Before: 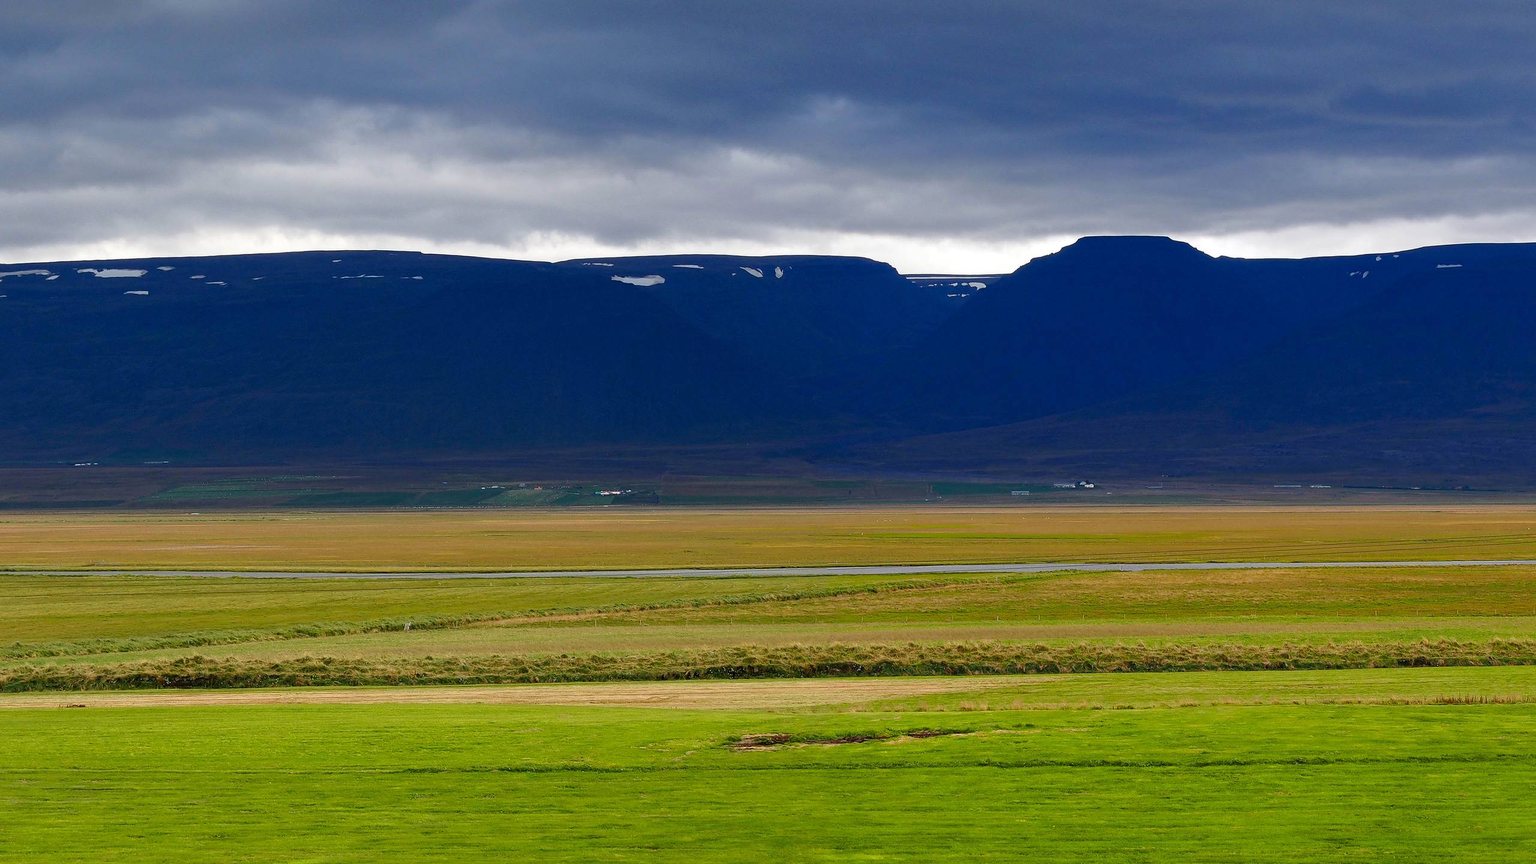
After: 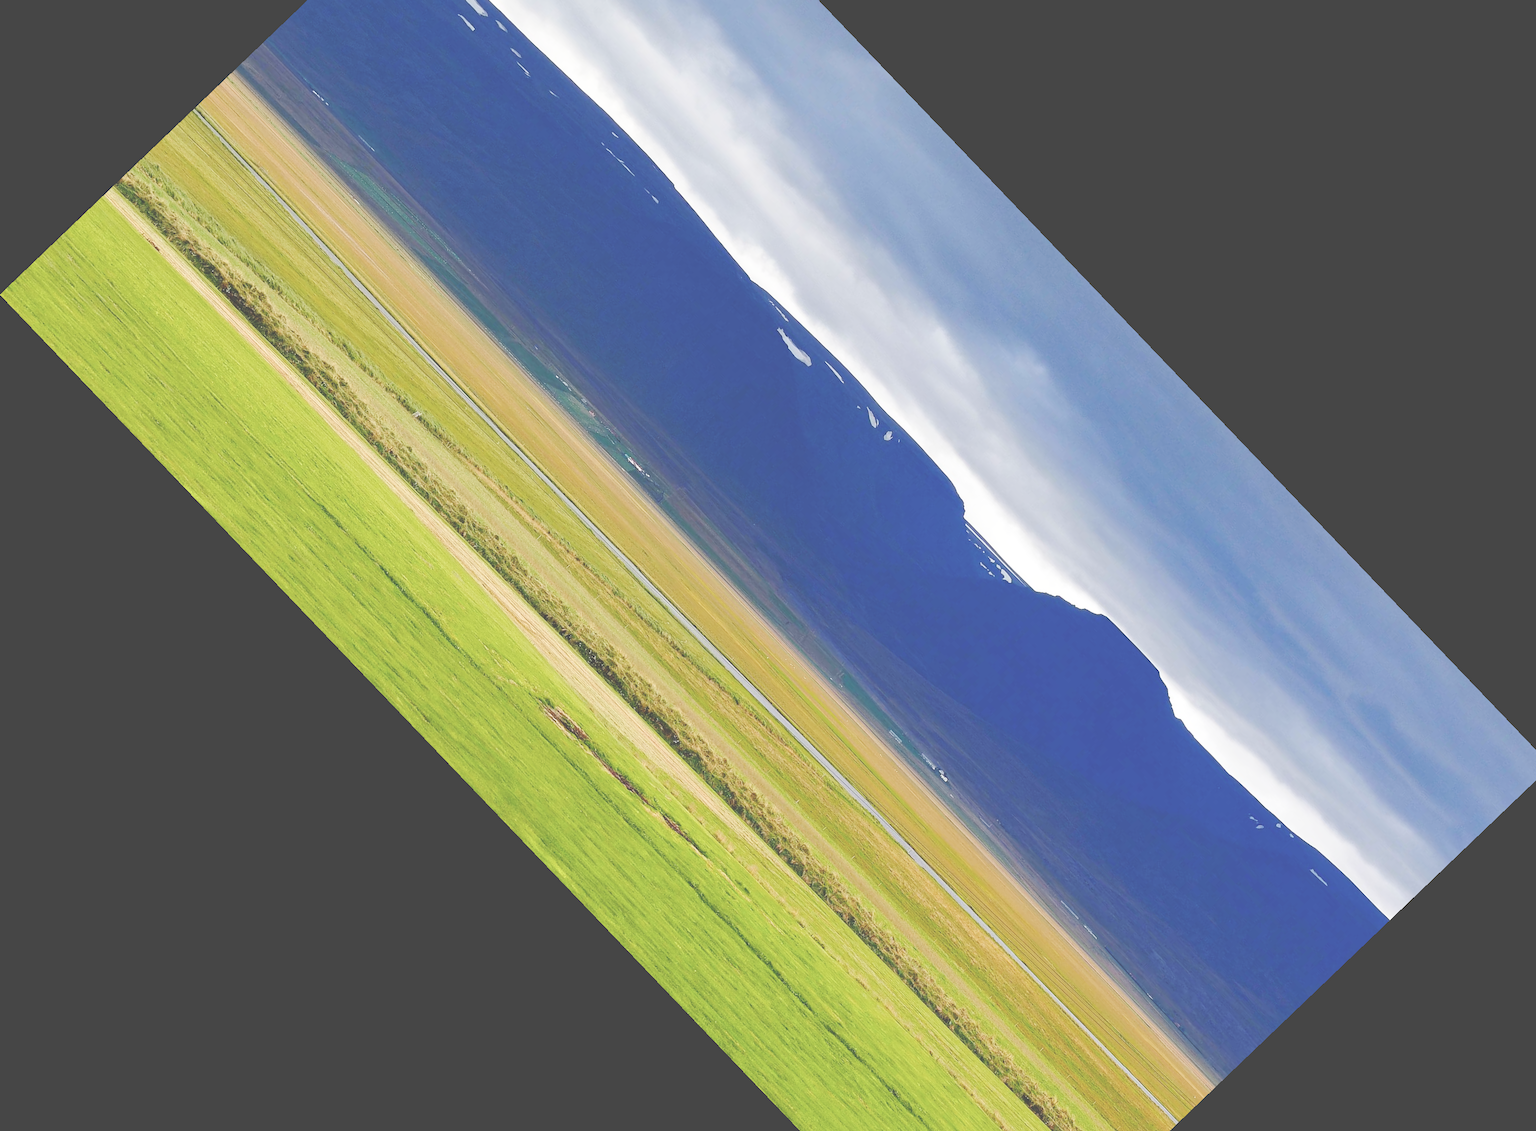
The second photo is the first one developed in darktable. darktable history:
base curve: curves: ch0 [(0, 0.007) (0.028, 0.063) (0.121, 0.311) (0.46, 0.743) (0.859, 0.957) (1, 1)], preserve colors none
crop and rotate: angle -46.26°, top 16.234%, right 0.912%, bottom 11.704%
exposure: black level correction -0.028, compensate highlight preservation false
